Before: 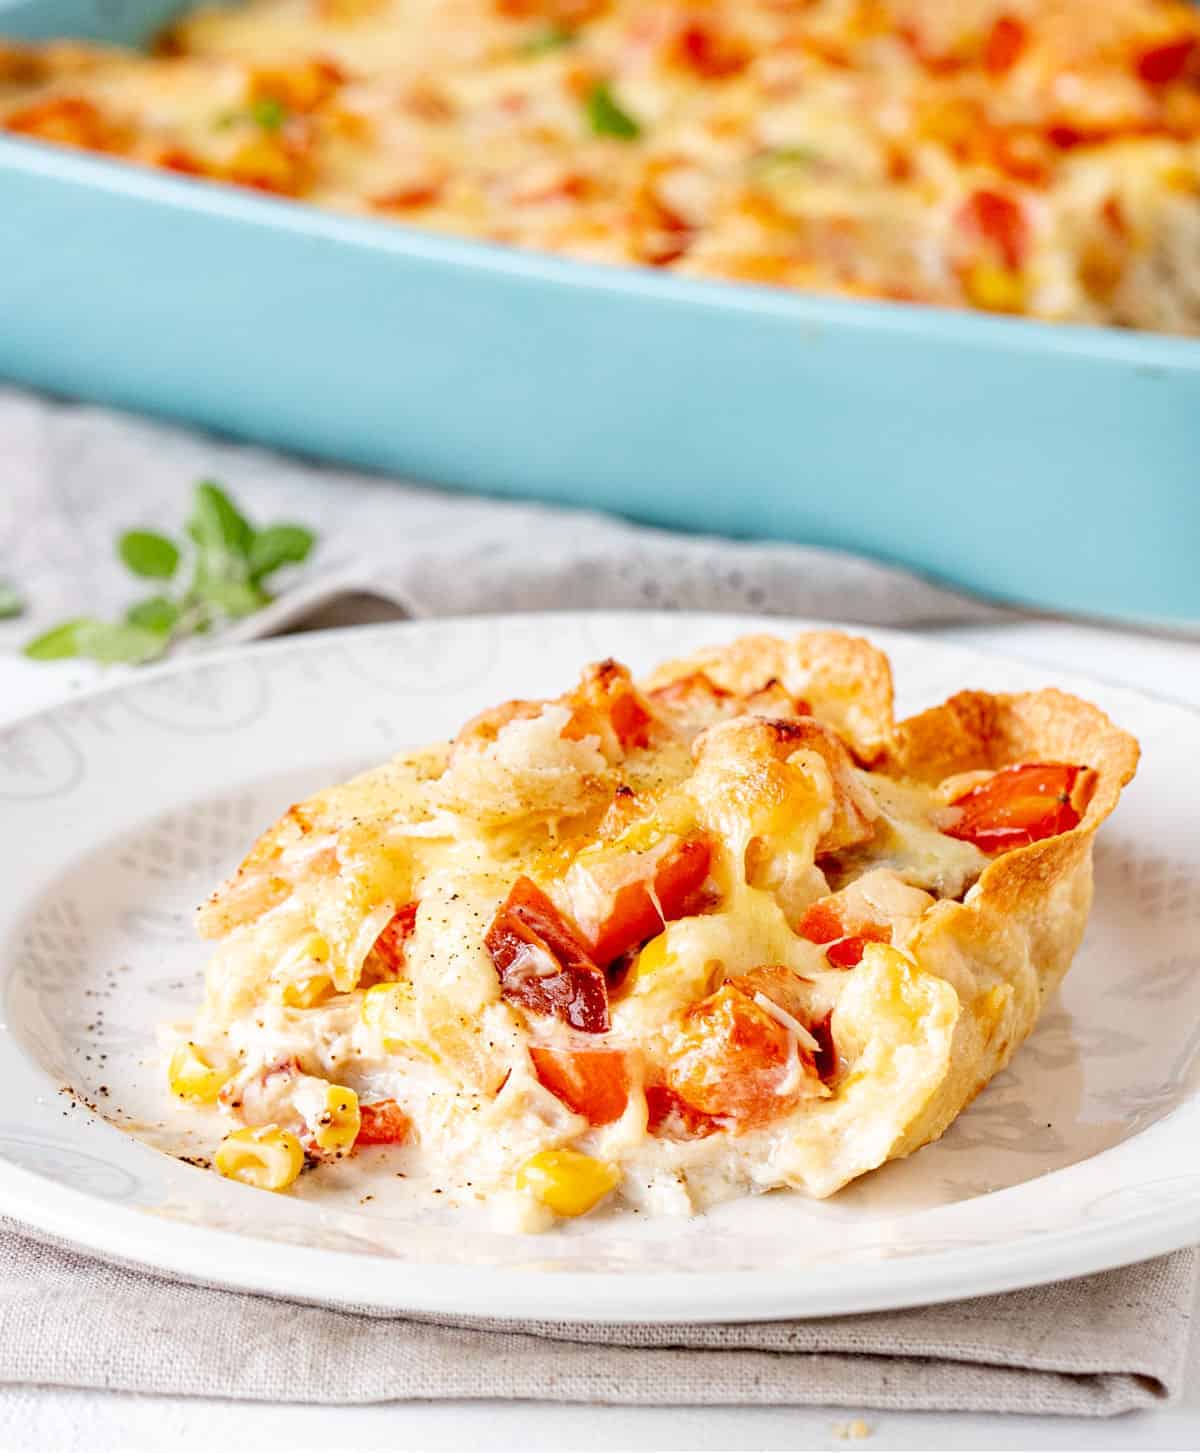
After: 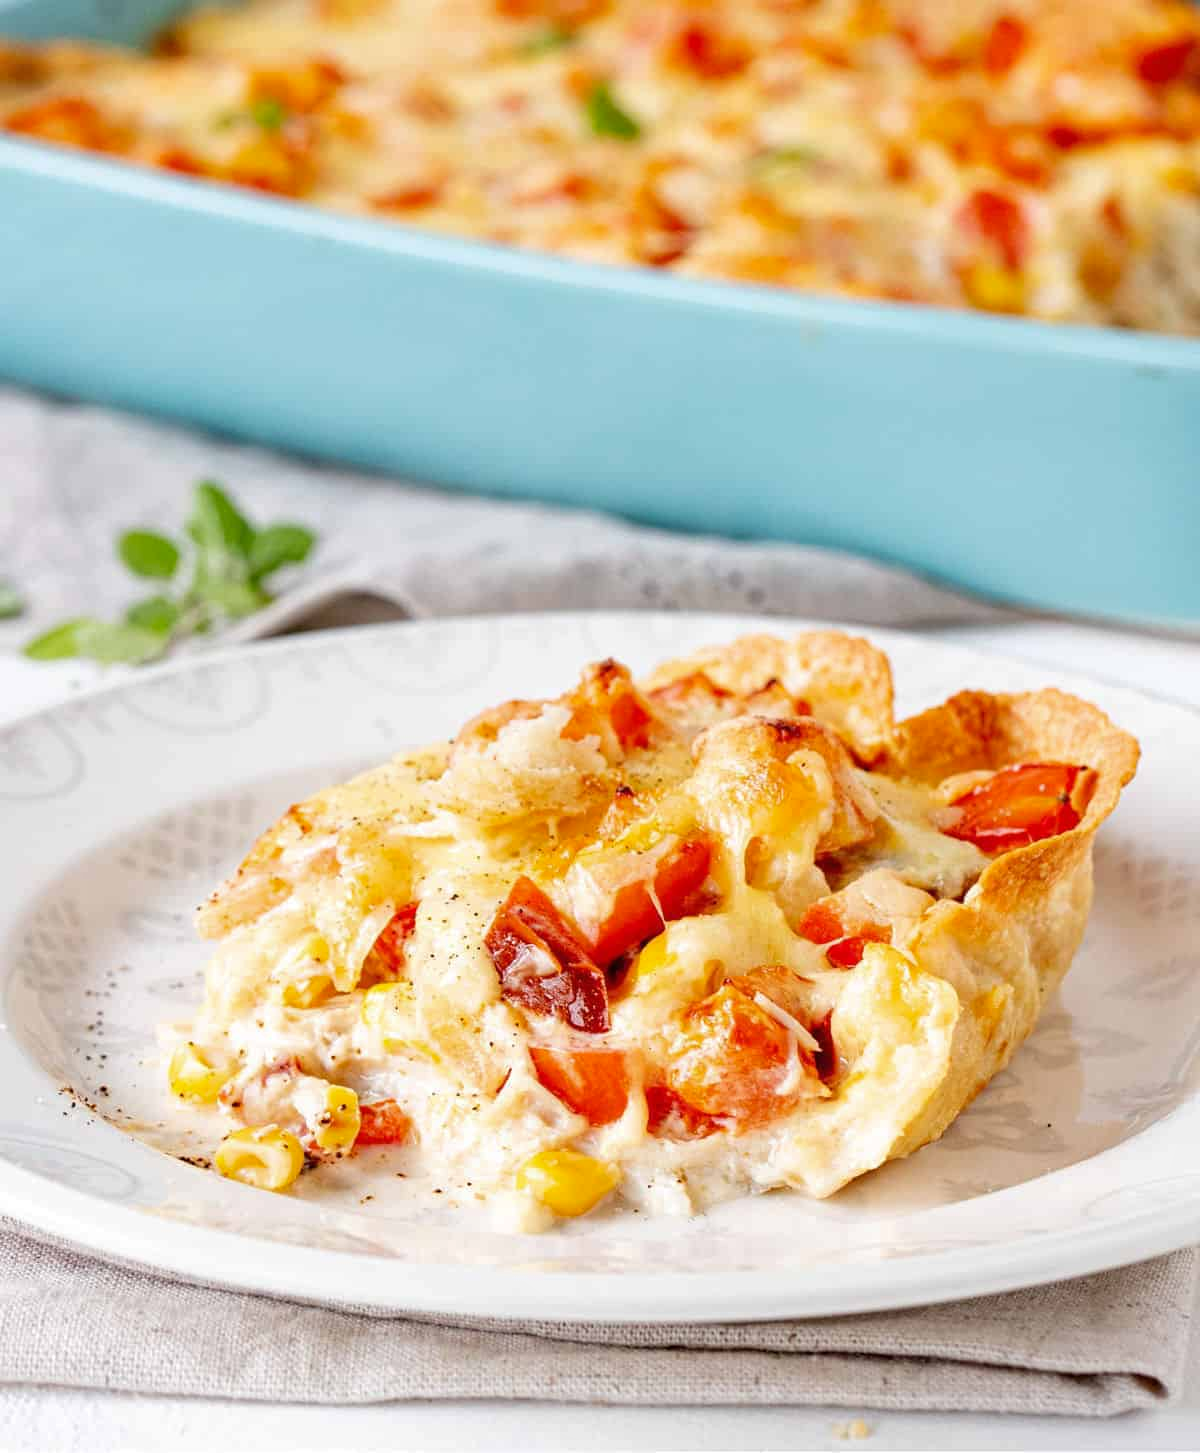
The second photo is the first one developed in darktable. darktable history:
shadows and highlights: radius 125.26, shadows 21.24, highlights -22.97, low approximation 0.01
